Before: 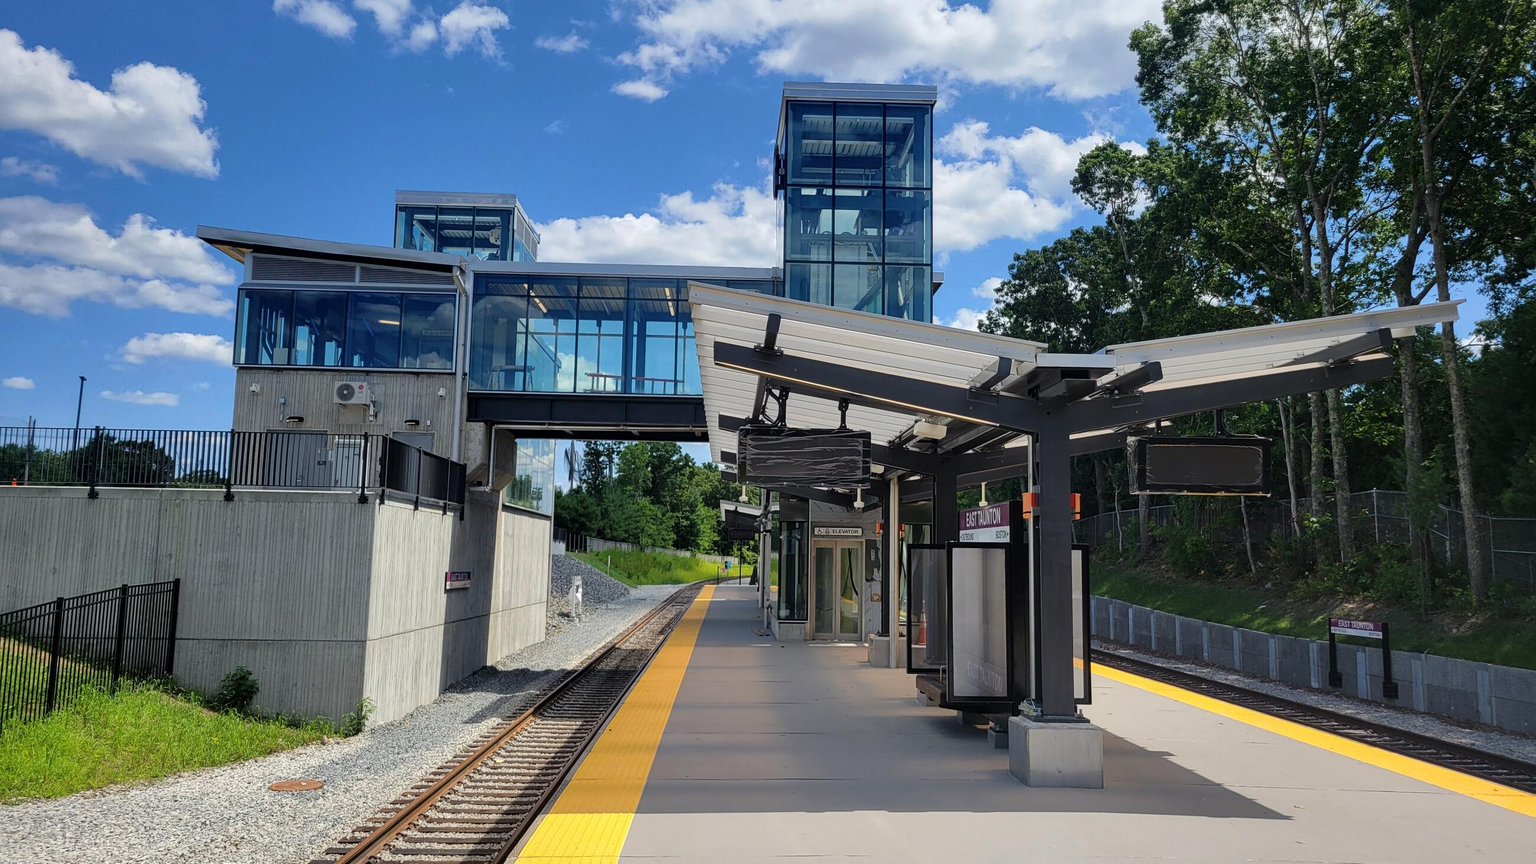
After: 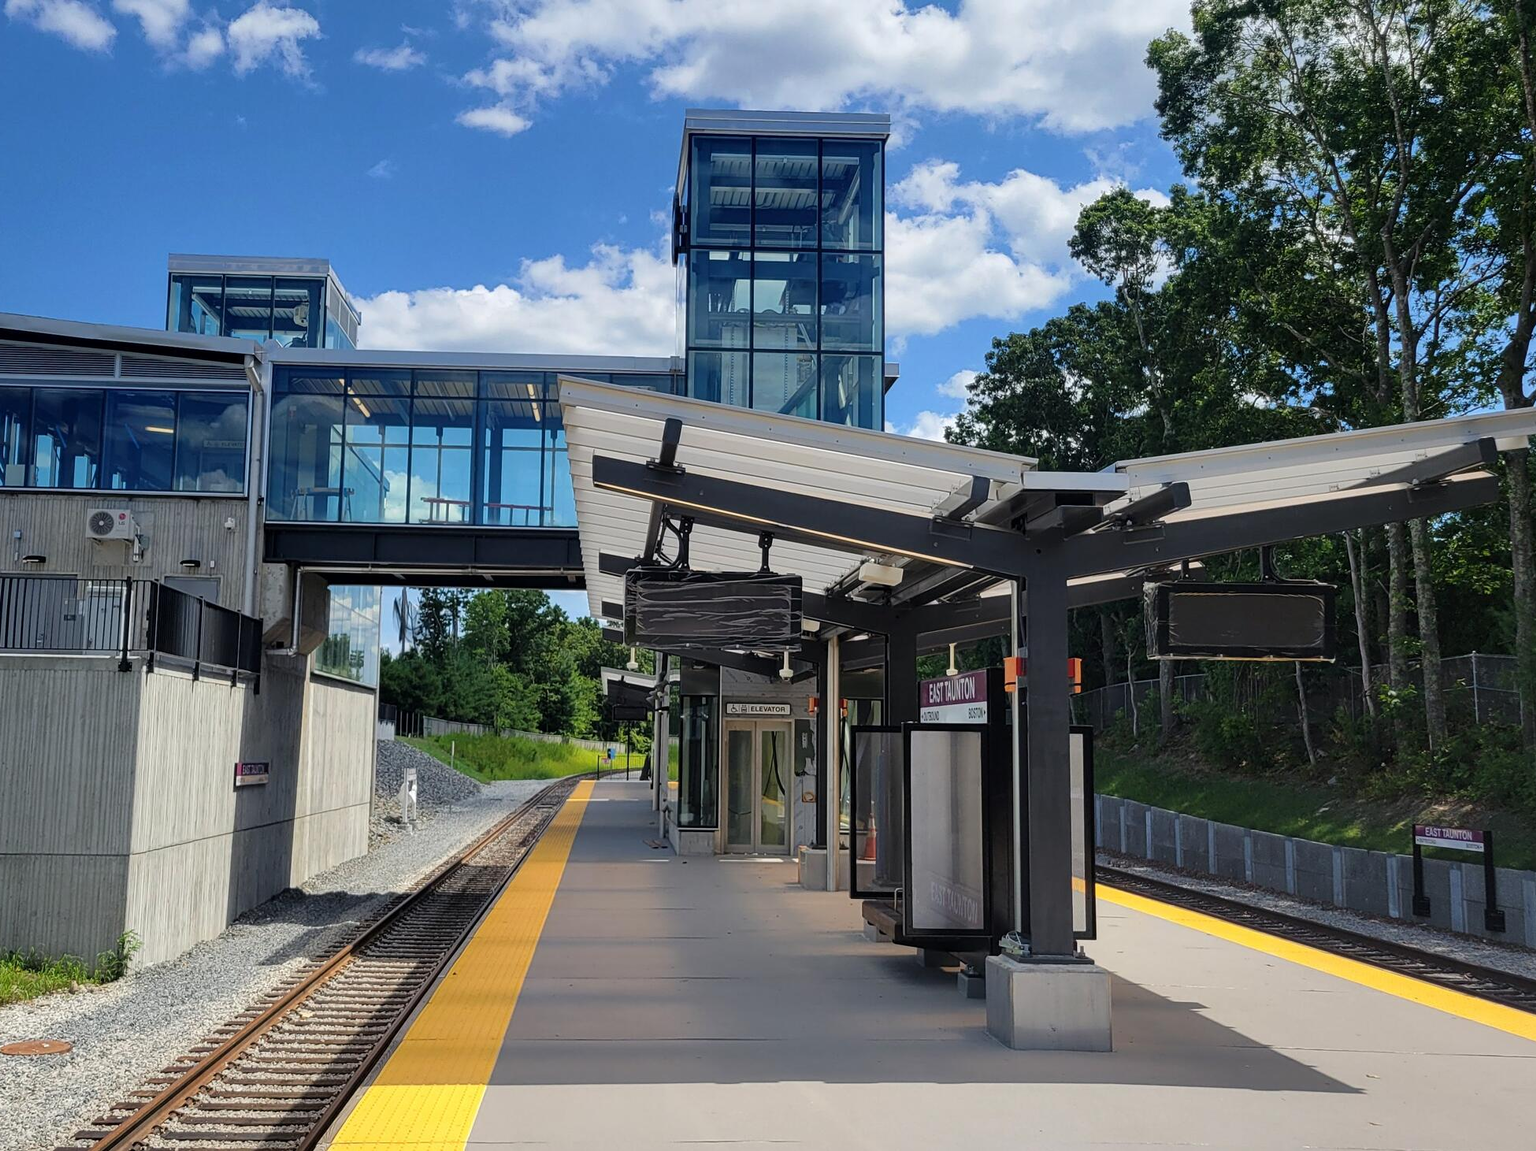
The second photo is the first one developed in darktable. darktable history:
crop and rotate: left 17.614%, right 7.386%
